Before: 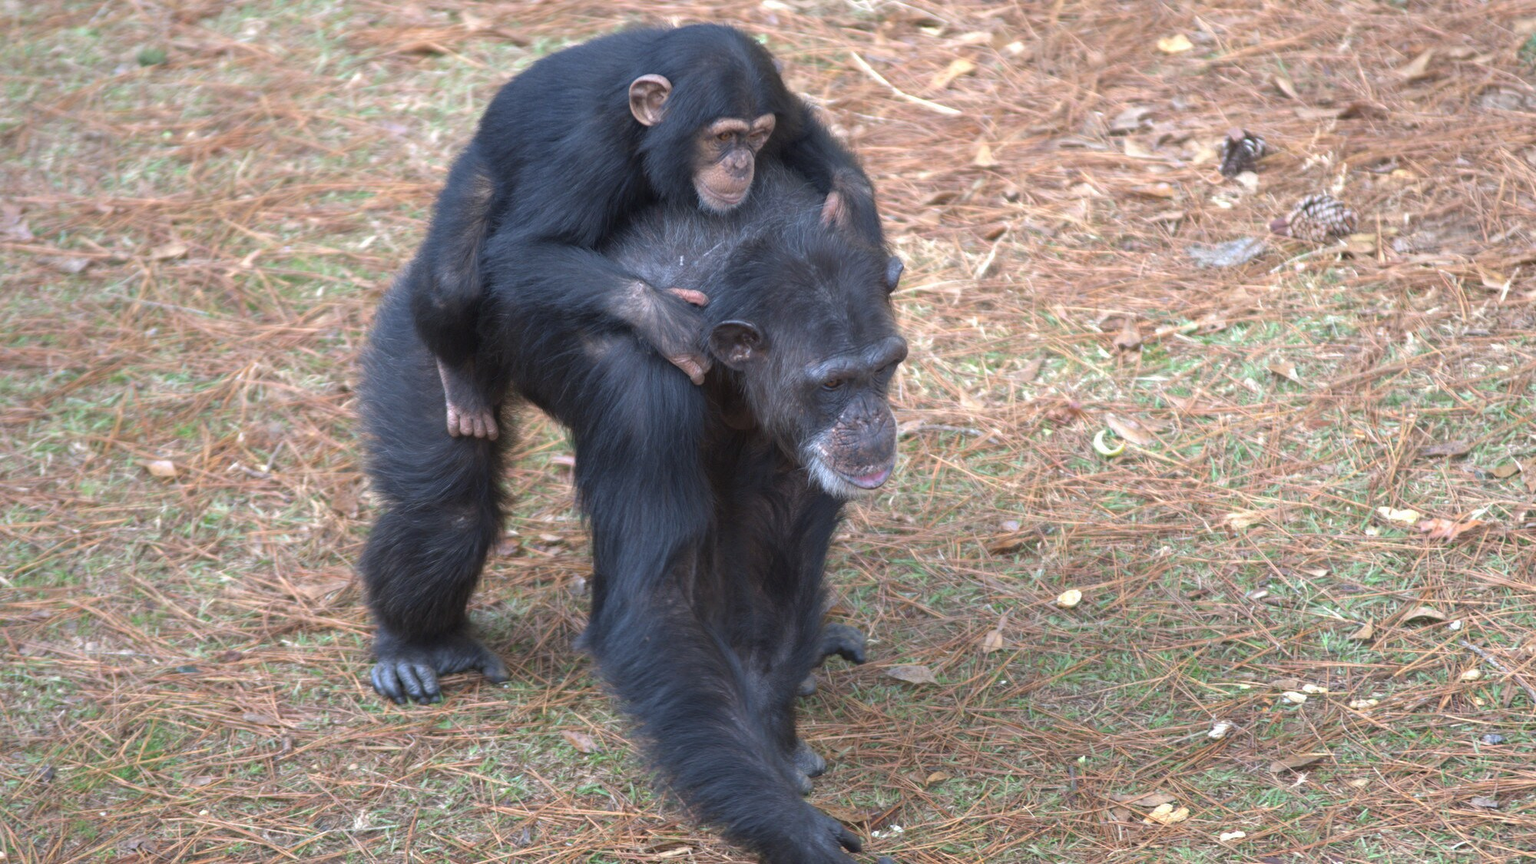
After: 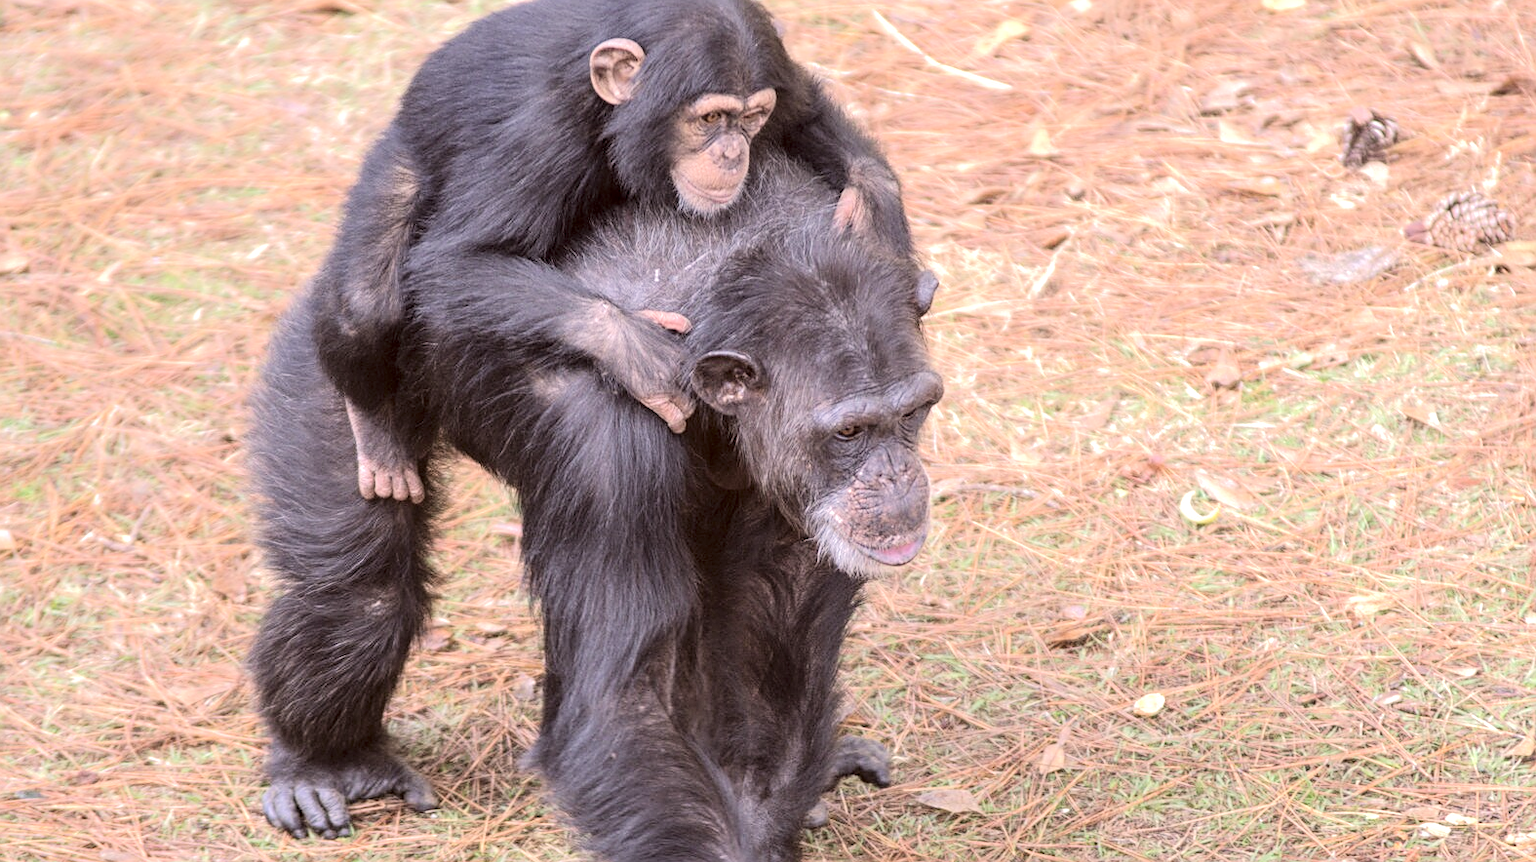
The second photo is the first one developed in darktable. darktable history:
color correction: highlights a* 10.2, highlights b* 9.7, shadows a* 8.54, shadows b* 8.54, saturation 0.781
sharpen: on, module defaults
crop and rotate: left 10.708%, top 5.069%, right 10.496%, bottom 16.322%
local contrast: detail 130%
tone equalizer: -7 EV 0.155 EV, -6 EV 0.593 EV, -5 EV 1.14 EV, -4 EV 1.3 EV, -3 EV 1.17 EV, -2 EV 0.6 EV, -1 EV 0.157 EV, edges refinement/feathering 500, mask exposure compensation -1.57 EV, preserve details no
